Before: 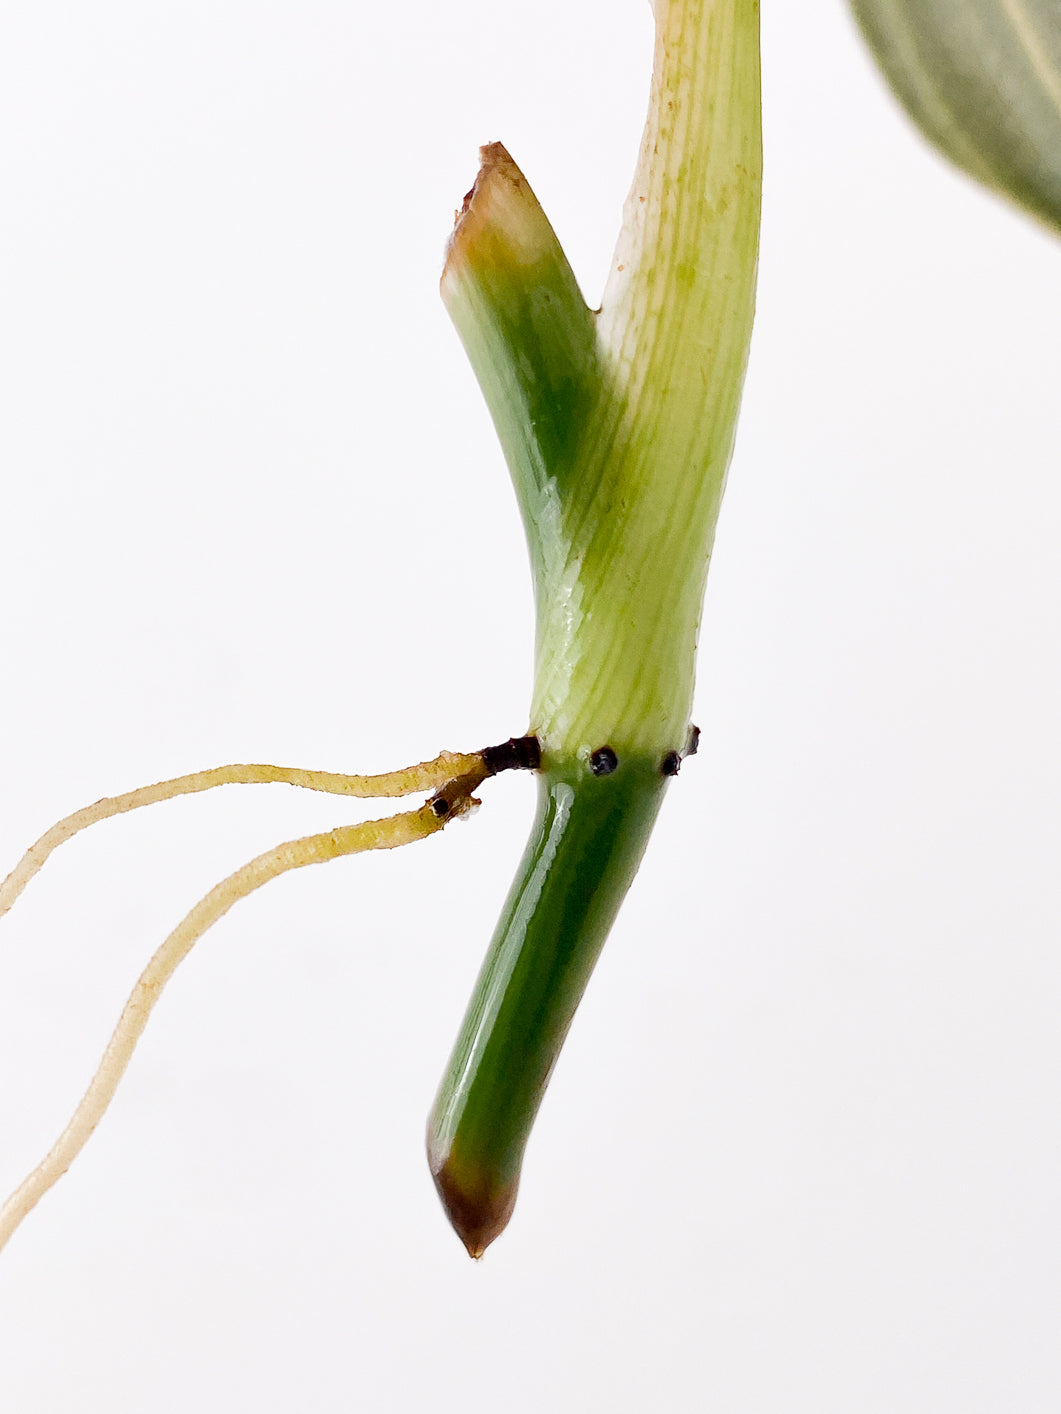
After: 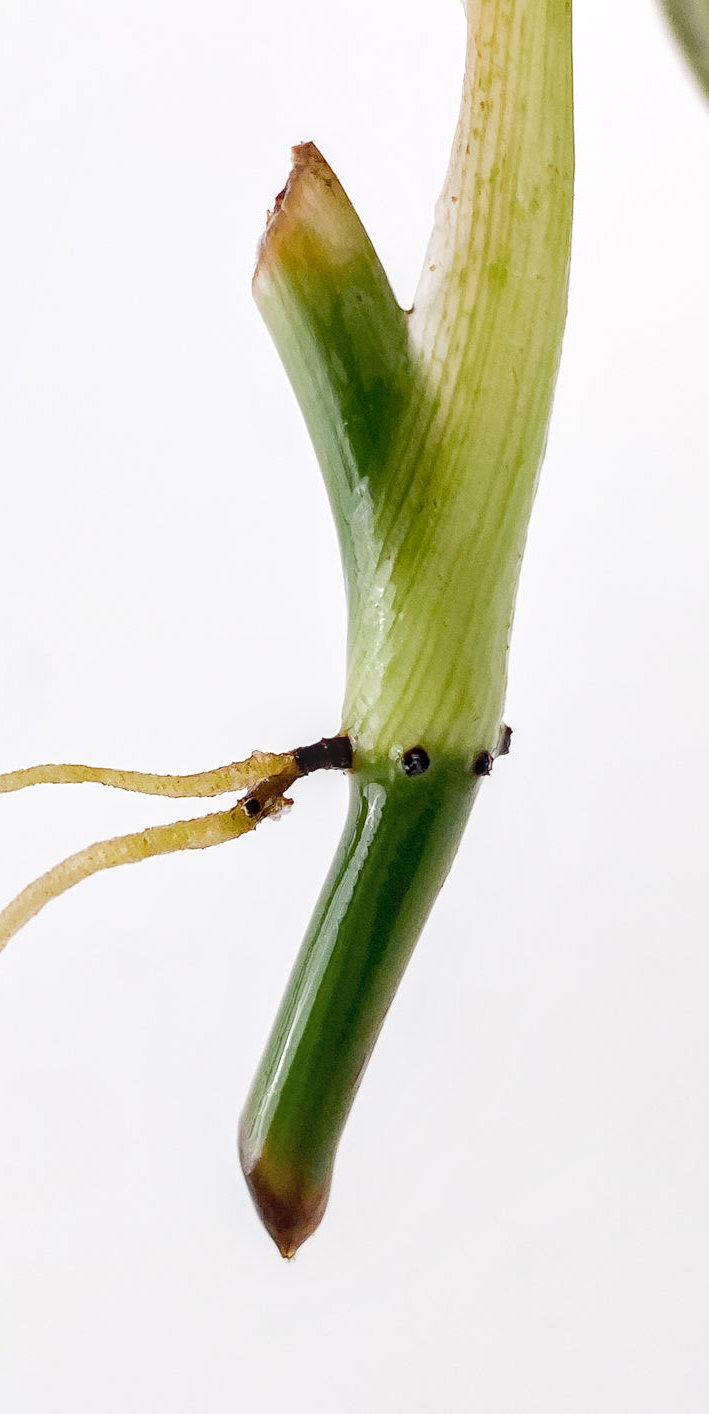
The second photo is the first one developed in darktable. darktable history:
contrast brightness saturation: saturation -0.05
local contrast: on, module defaults
crop and rotate: left 17.732%, right 15.423%
